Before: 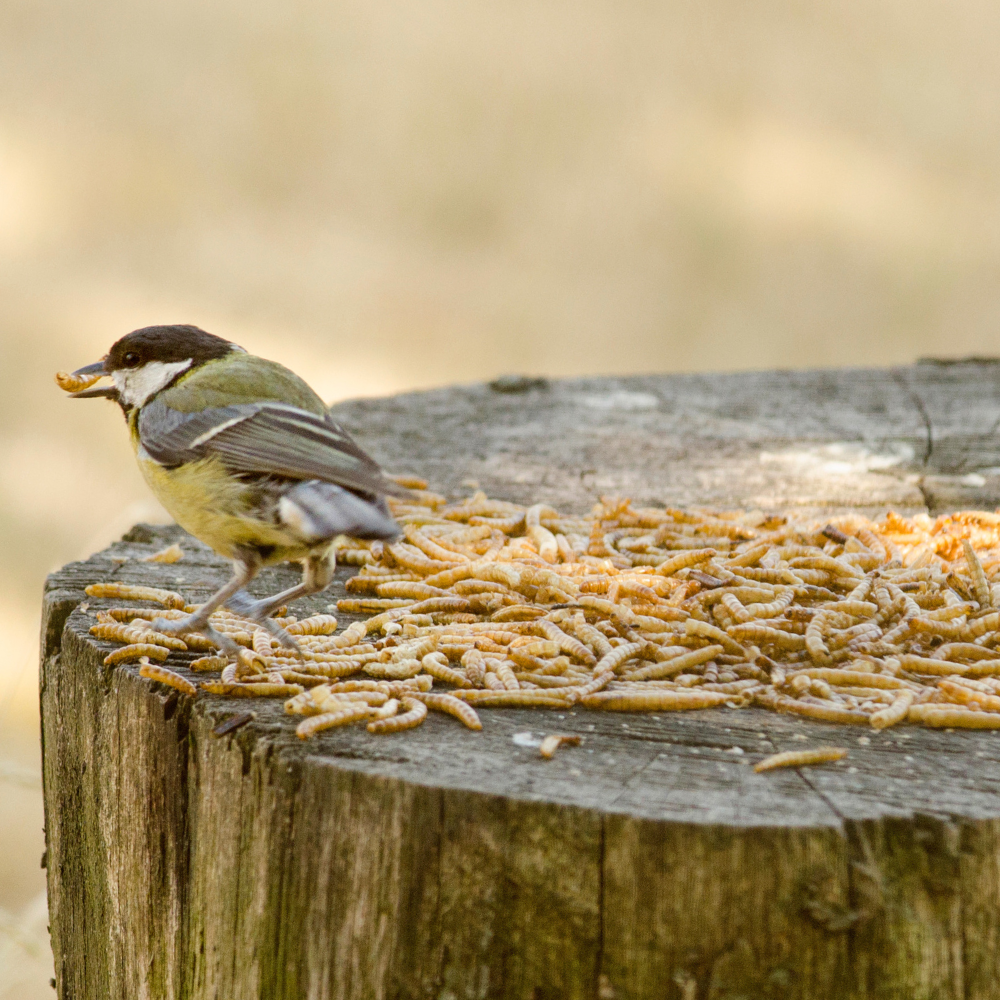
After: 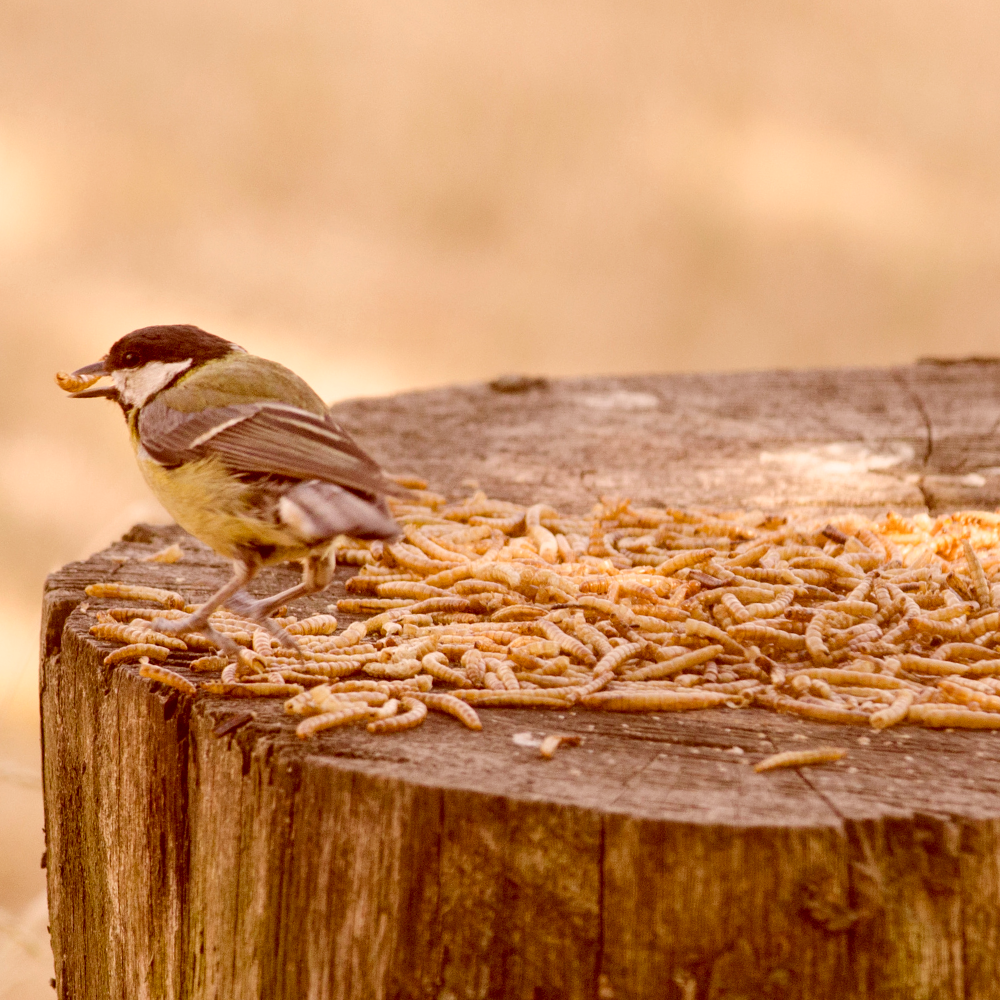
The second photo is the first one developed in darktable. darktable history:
color correction: highlights a* 9.07, highlights b* 9.04, shadows a* 39.46, shadows b* 39.34, saturation 0.812
